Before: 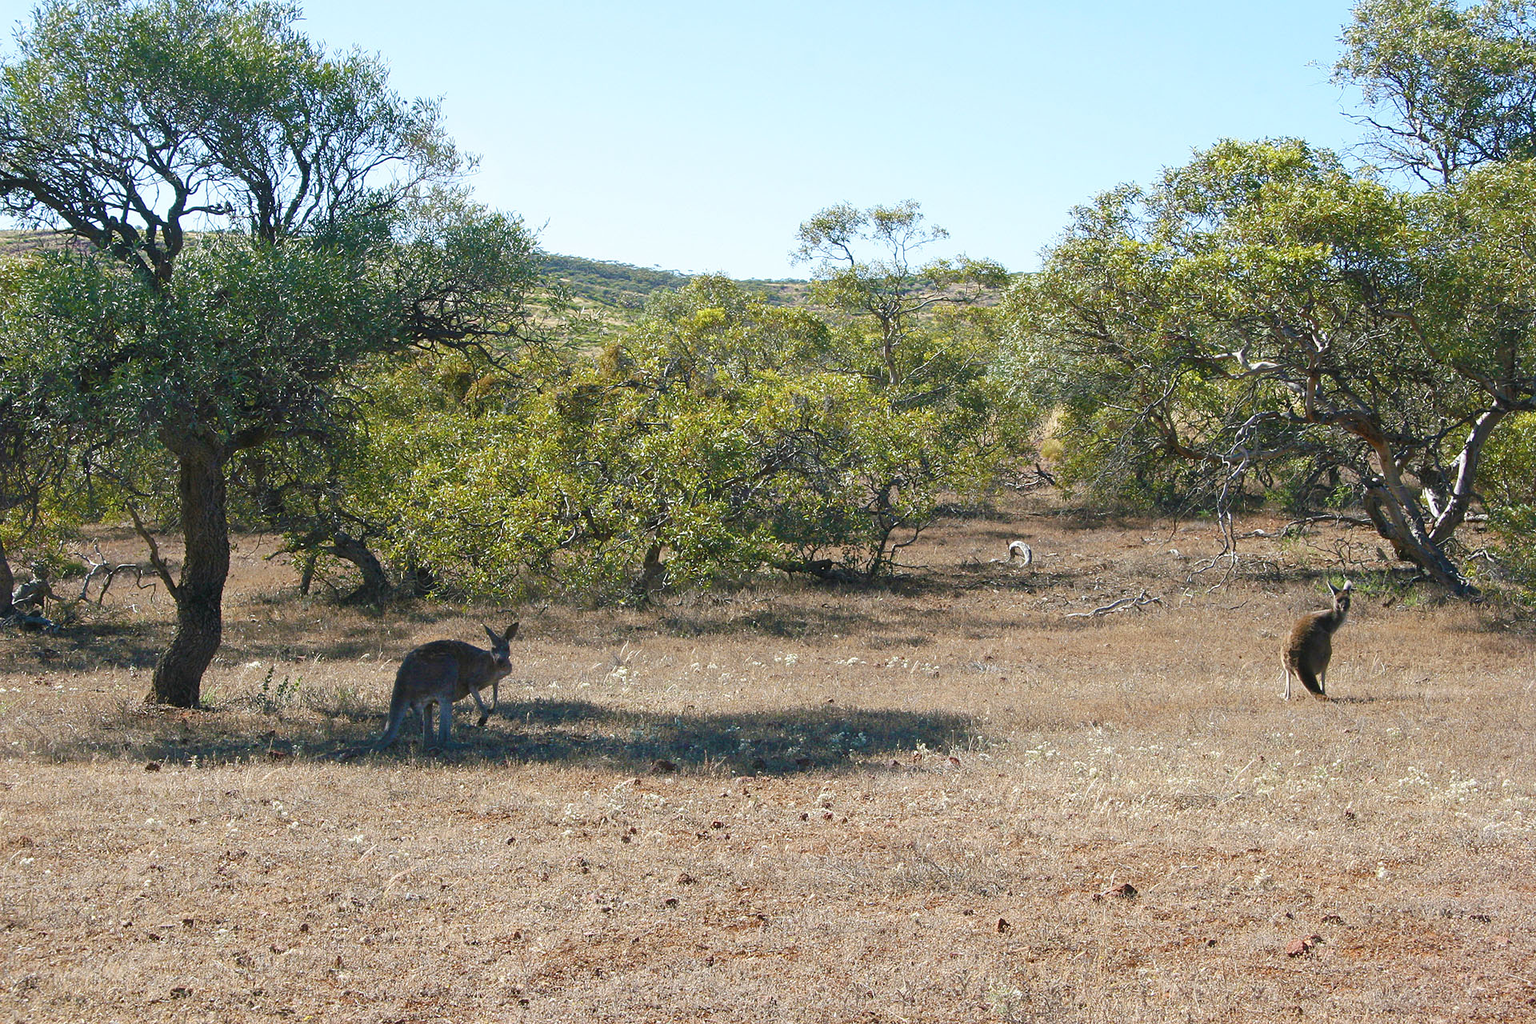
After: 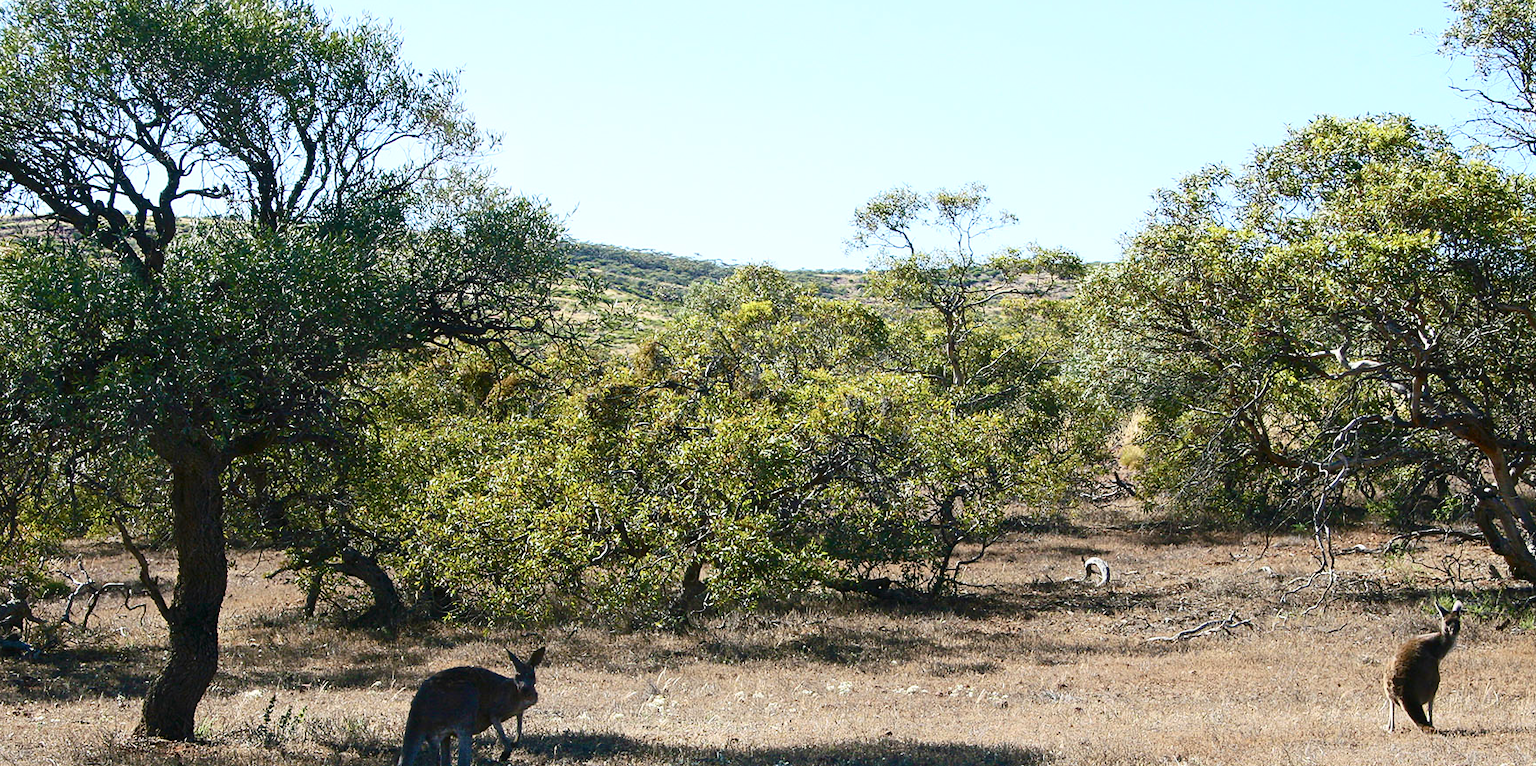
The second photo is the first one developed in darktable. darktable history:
contrast brightness saturation: contrast 0.295
shadows and highlights: radius 335.51, shadows 63.09, highlights 4.6, compress 87.24%, soften with gaussian
crop: left 1.519%, top 3.393%, right 7.552%, bottom 28.51%
